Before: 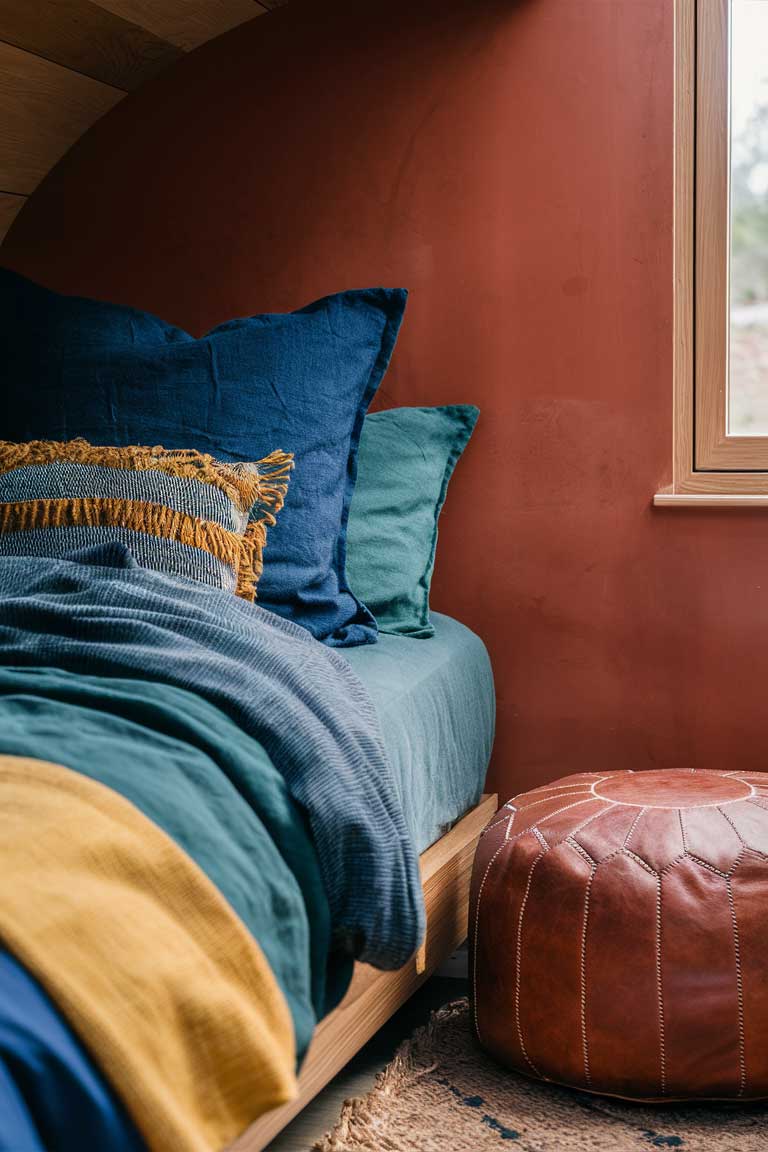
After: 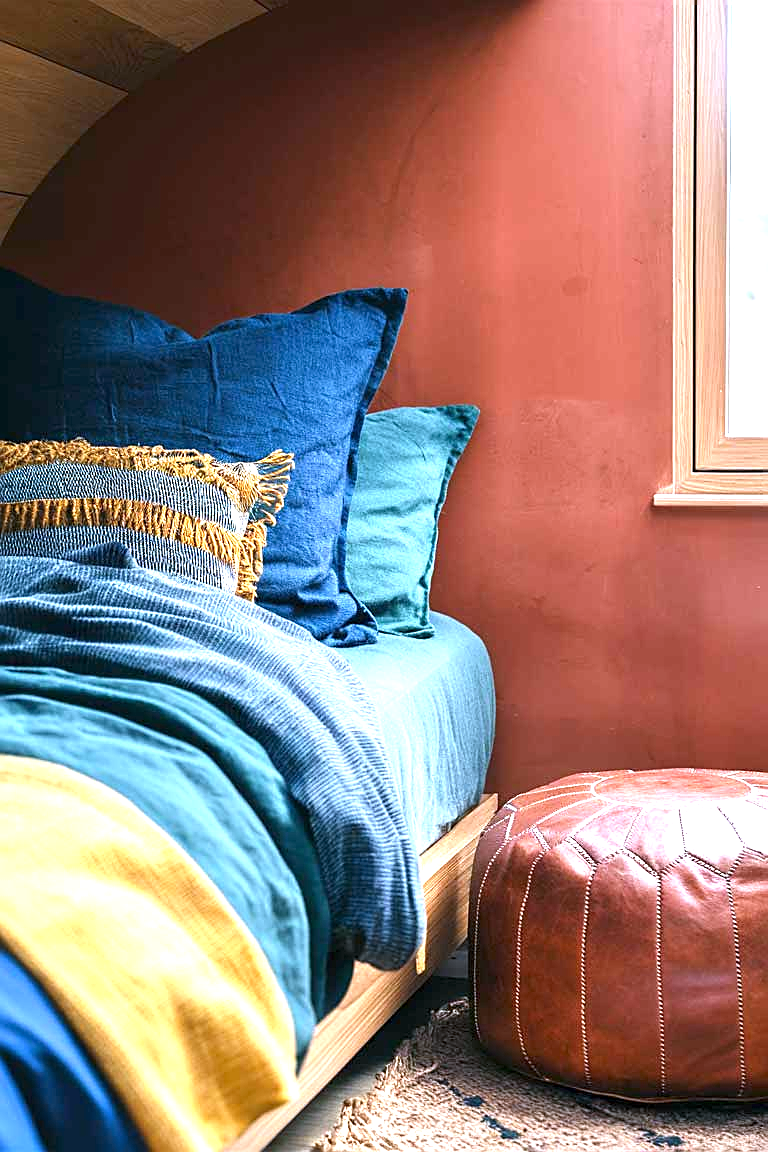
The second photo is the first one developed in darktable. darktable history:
exposure: black level correction 0, exposure 1.5 EV, compensate exposure bias true, compensate highlight preservation false
white balance: red 0.931, blue 1.11
base curve: curves: ch0 [(0, 0) (0.989, 0.992)], preserve colors none
sharpen: on, module defaults
